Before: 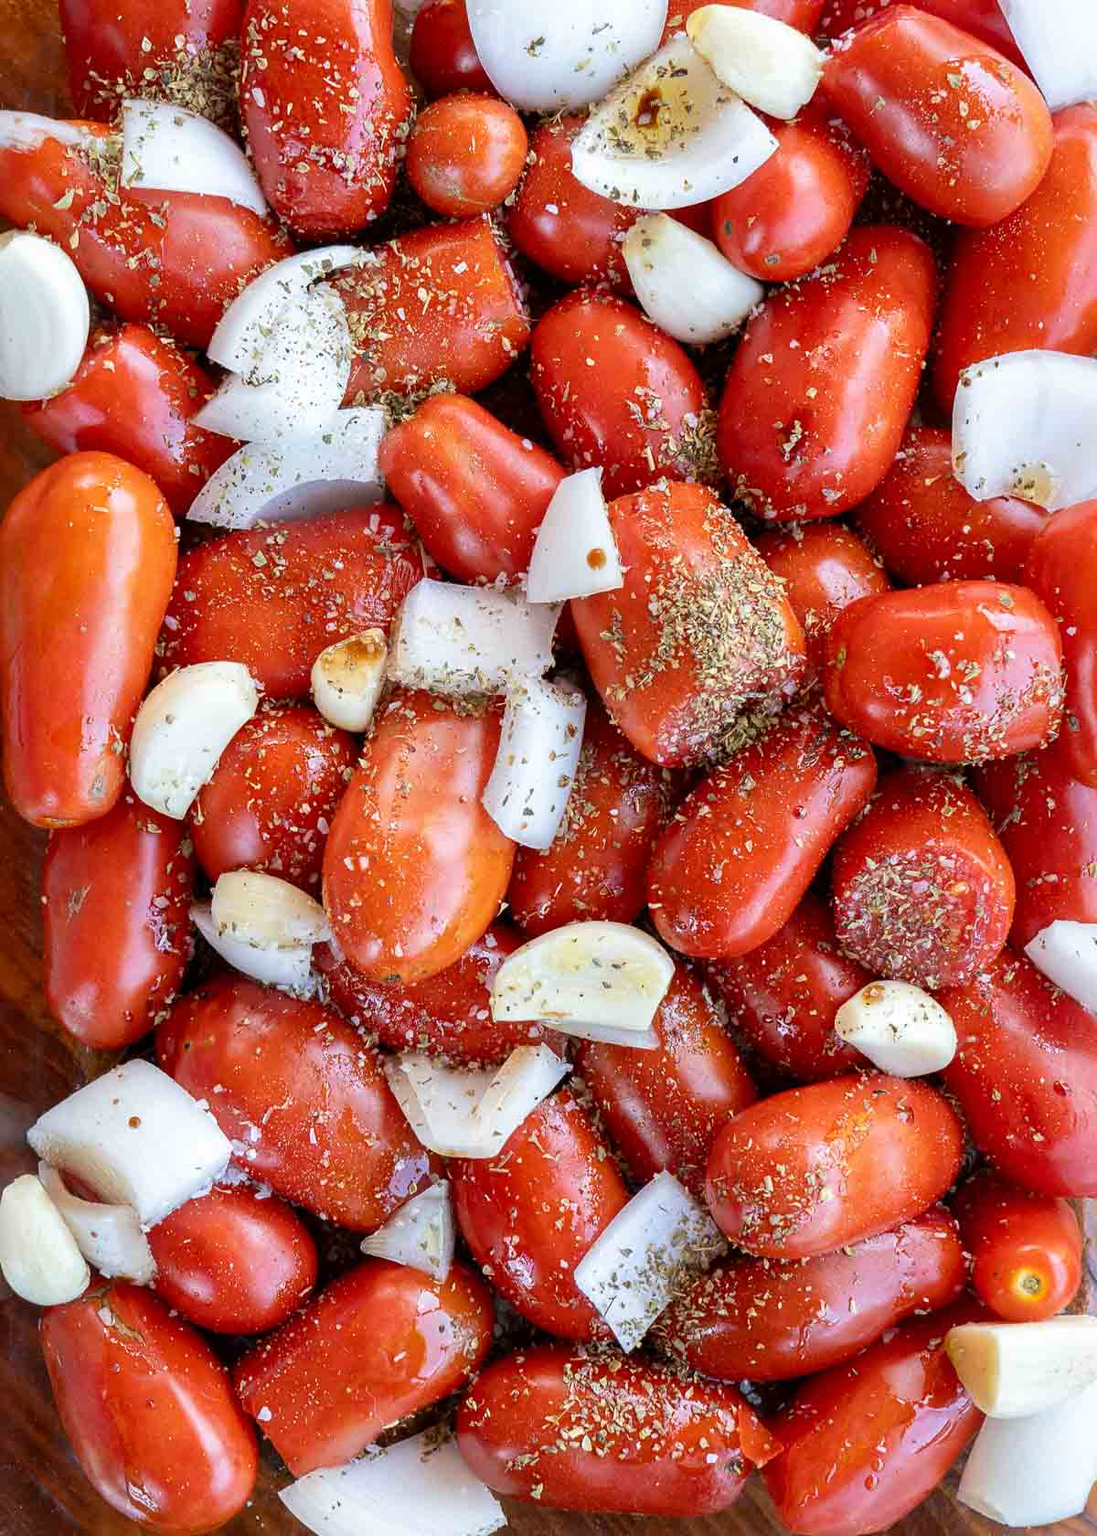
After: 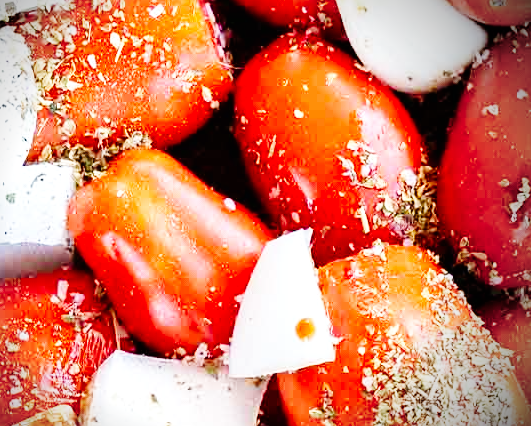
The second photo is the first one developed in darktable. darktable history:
base curve: curves: ch0 [(0, 0) (0, 0) (0.002, 0.001) (0.008, 0.003) (0.019, 0.011) (0.037, 0.037) (0.064, 0.11) (0.102, 0.232) (0.152, 0.379) (0.216, 0.524) (0.296, 0.665) (0.394, 0.789) (0.512, 0.881) (0.651, 0.945) (0.813, 0.986) (1, 1)], exposure shift 0.01, preserve colors none
exposure: exposure -0.059 EV, compensate highlight preservation false
shadows and highlights: shadows 11.32, white point adjustment 1.35, highlights -1.82, soften with gaussian
crop: left 28.941%, top 16.818%, right 26.803%, bottom 57.814%
vignetting: fall-off radius 60.83%, brightness -0.878, center (-0.148, 0.02)
